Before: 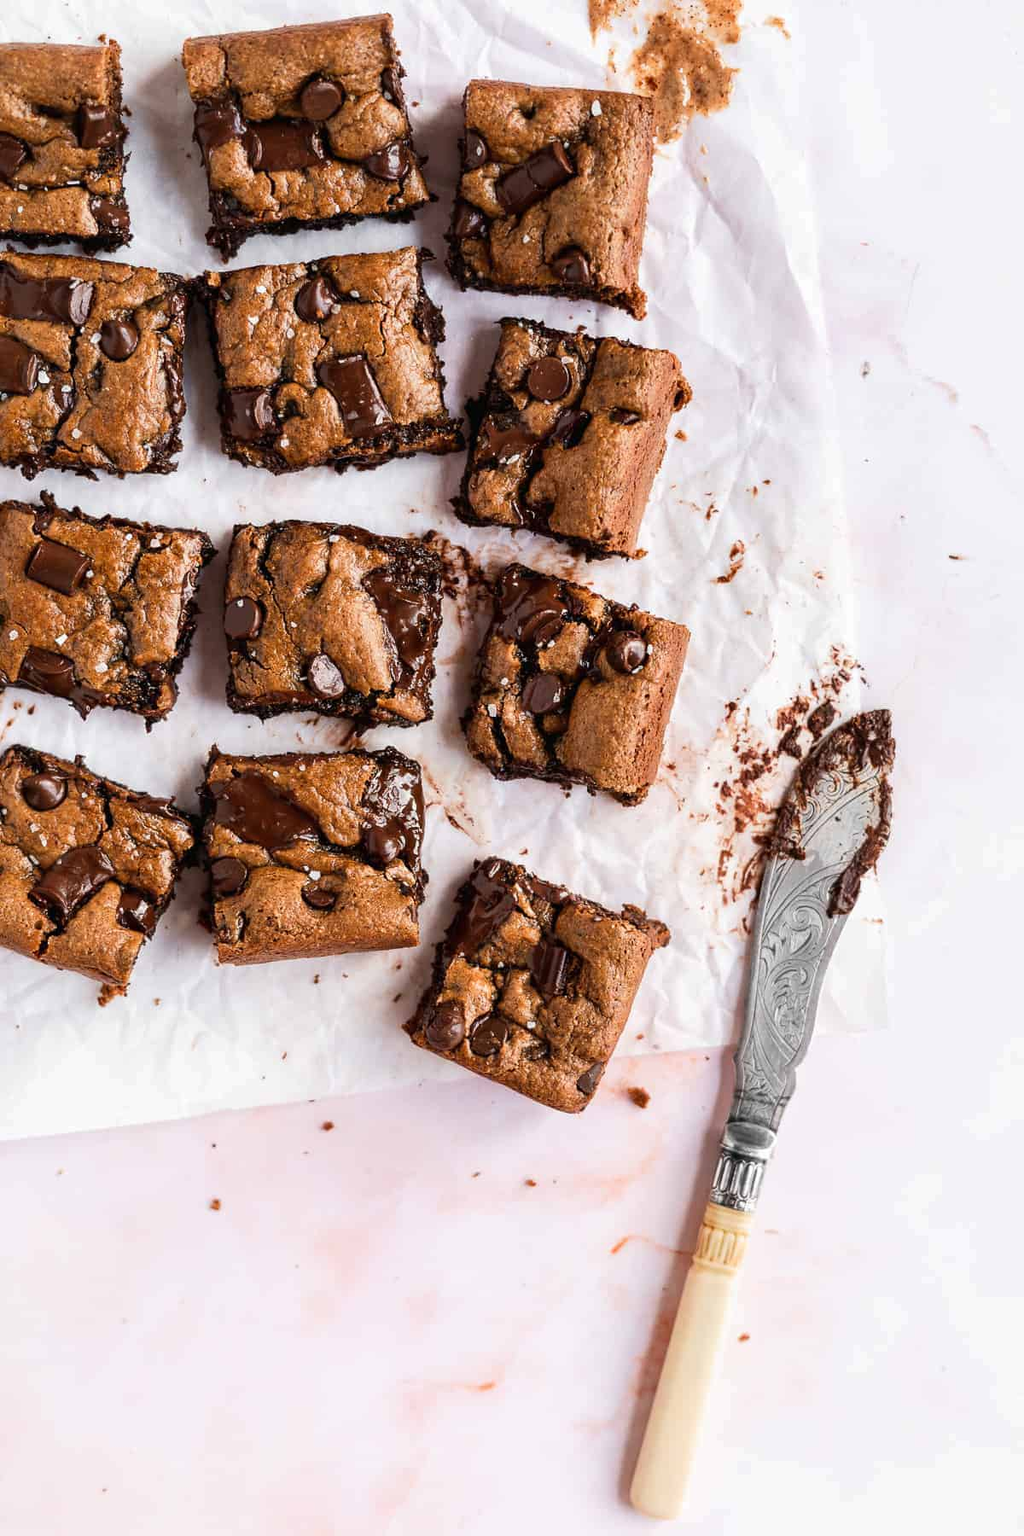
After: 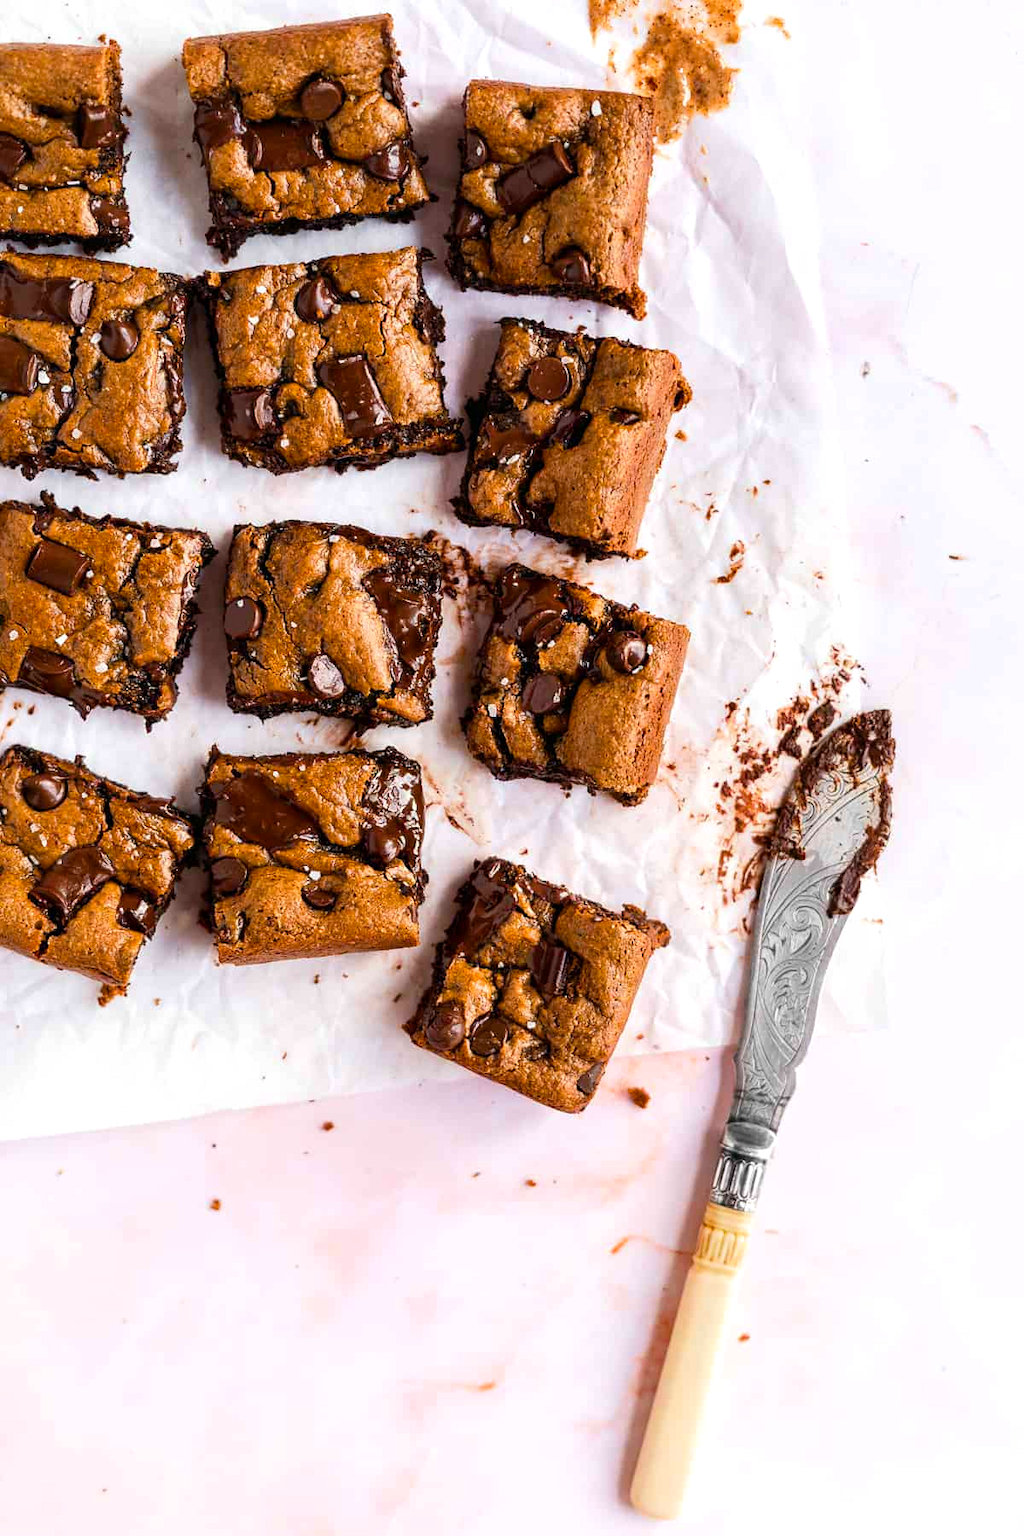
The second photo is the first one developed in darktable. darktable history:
color balance rgb: perceptual saturation grading › global saturation 20%, global vibrance 20%
exposure: black level correction 0.001, exposure 0.14 EV, compensate highlight preservation false
